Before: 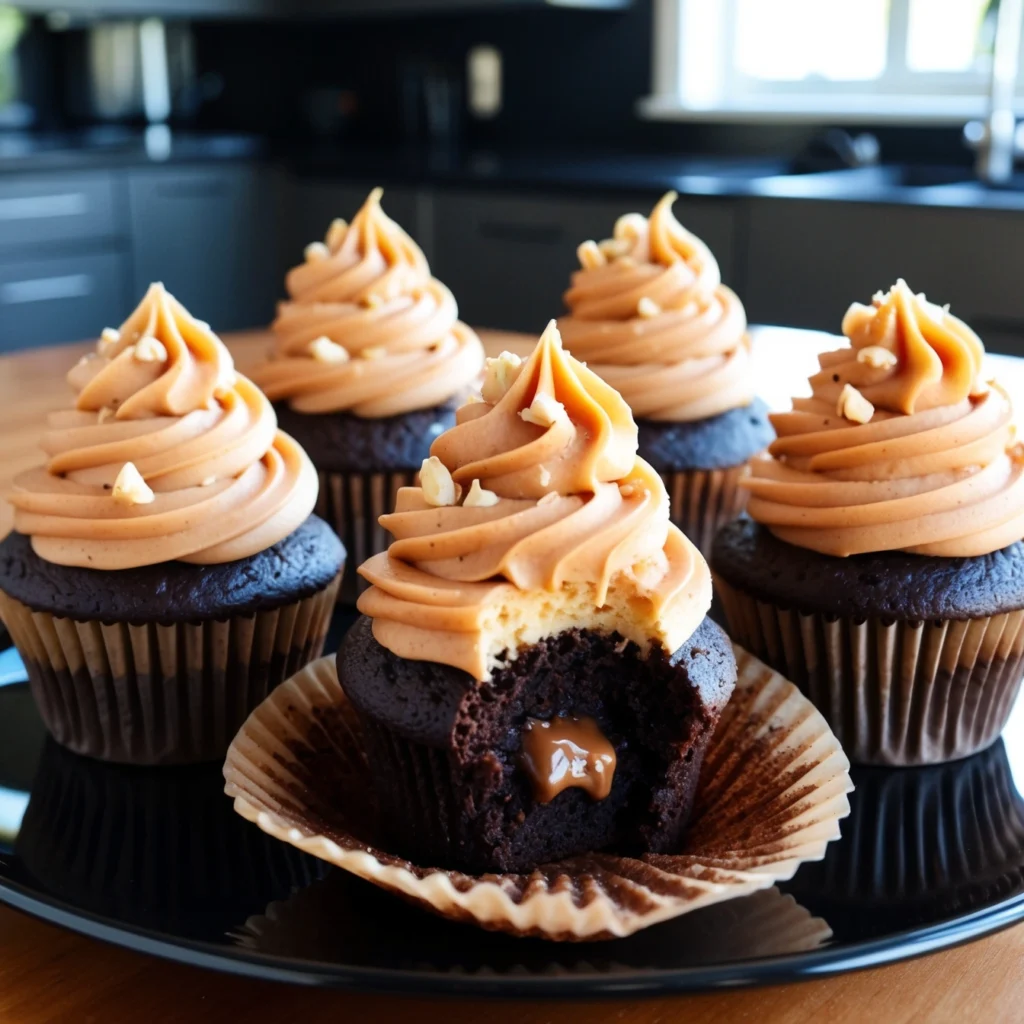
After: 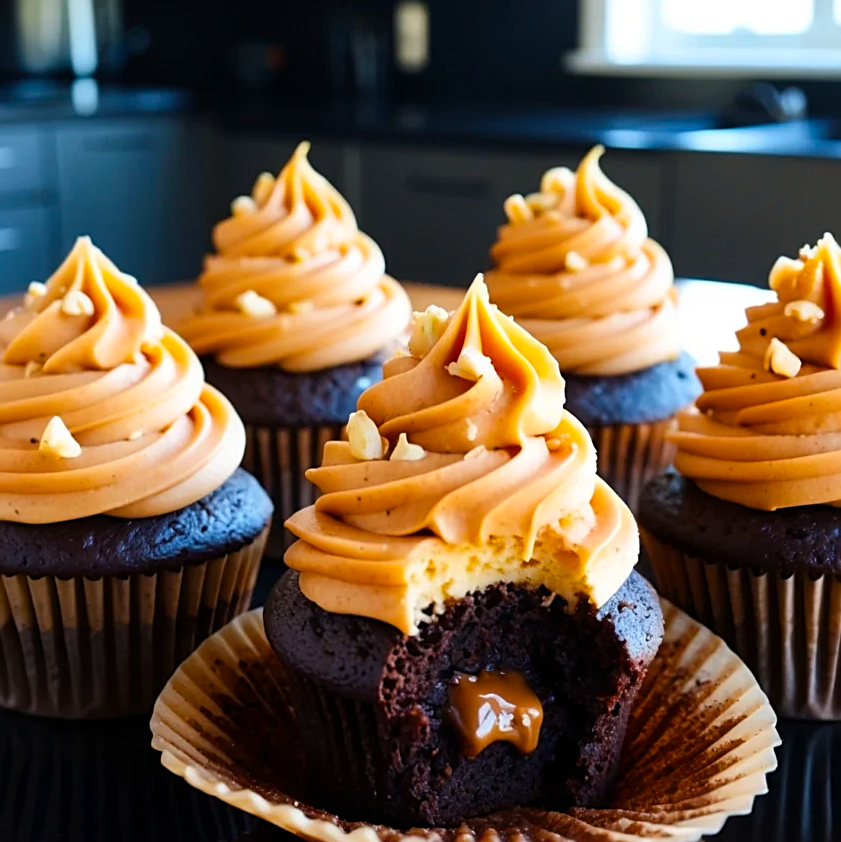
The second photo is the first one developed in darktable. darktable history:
crop and rotate: left 7.196%, top 4.574%, right 10.605%, bottom 13.178%
sharpen: on, module defaults
color balance rgb: perceptual saturation grading › global saturation 30%, global vibrance 20%
